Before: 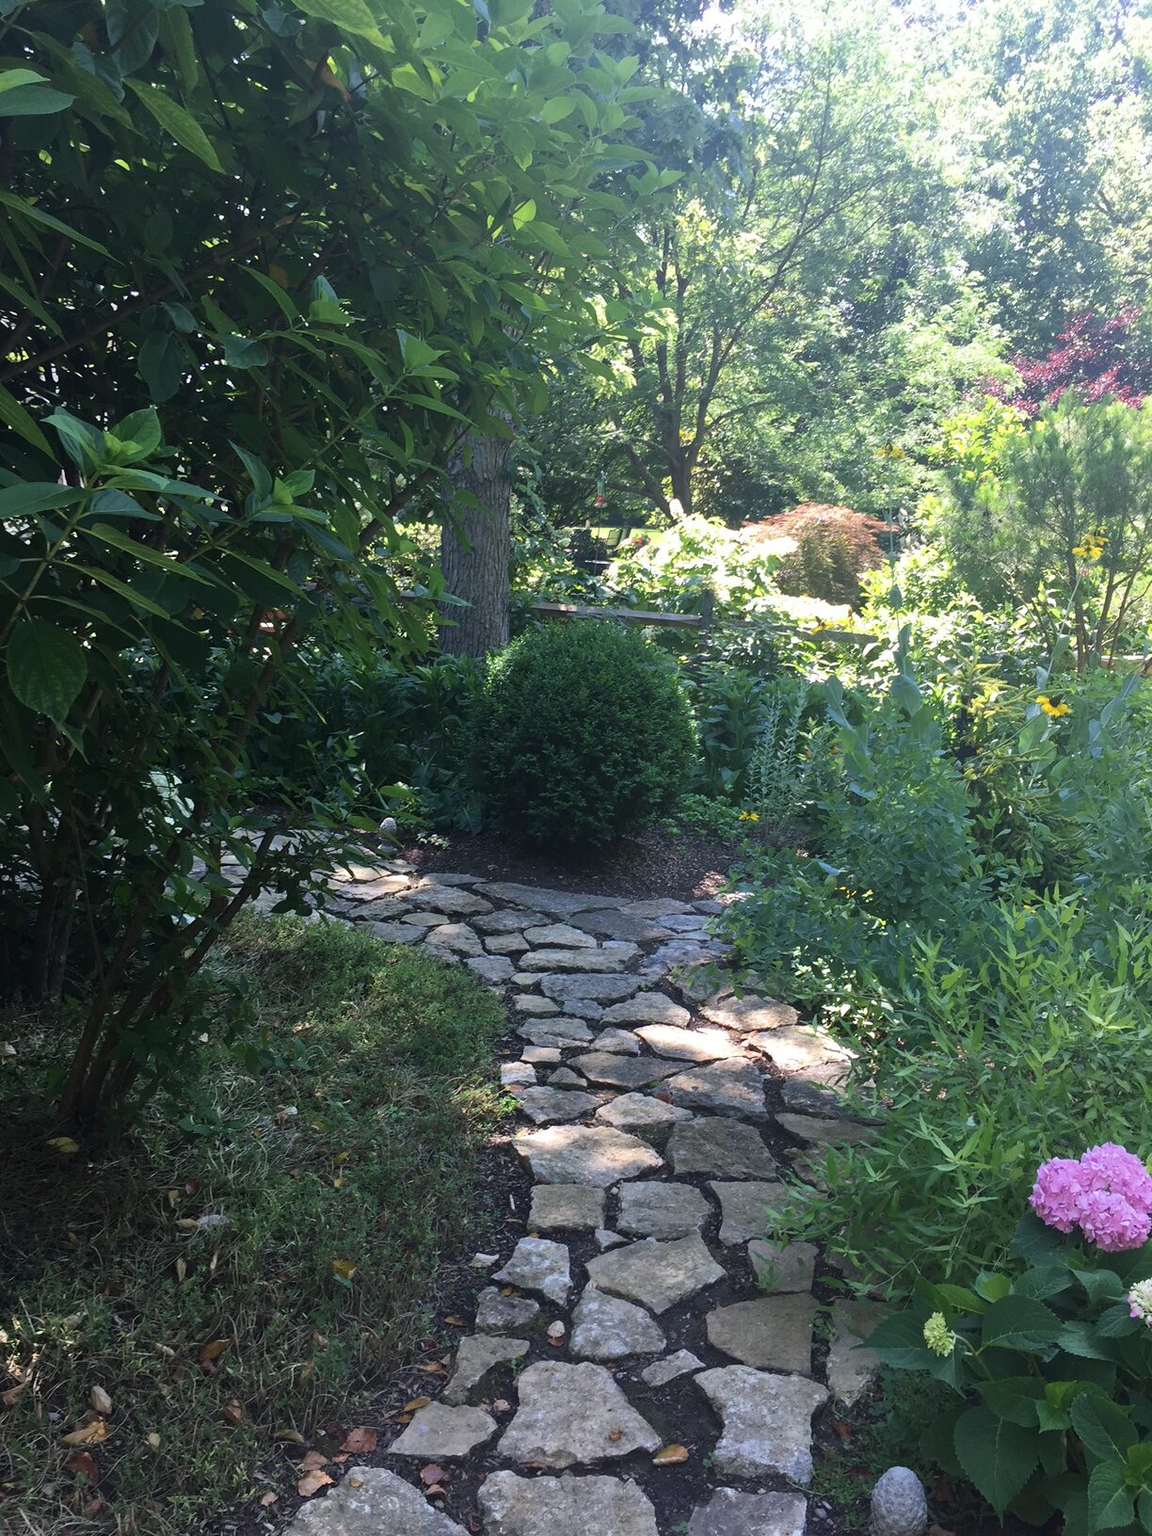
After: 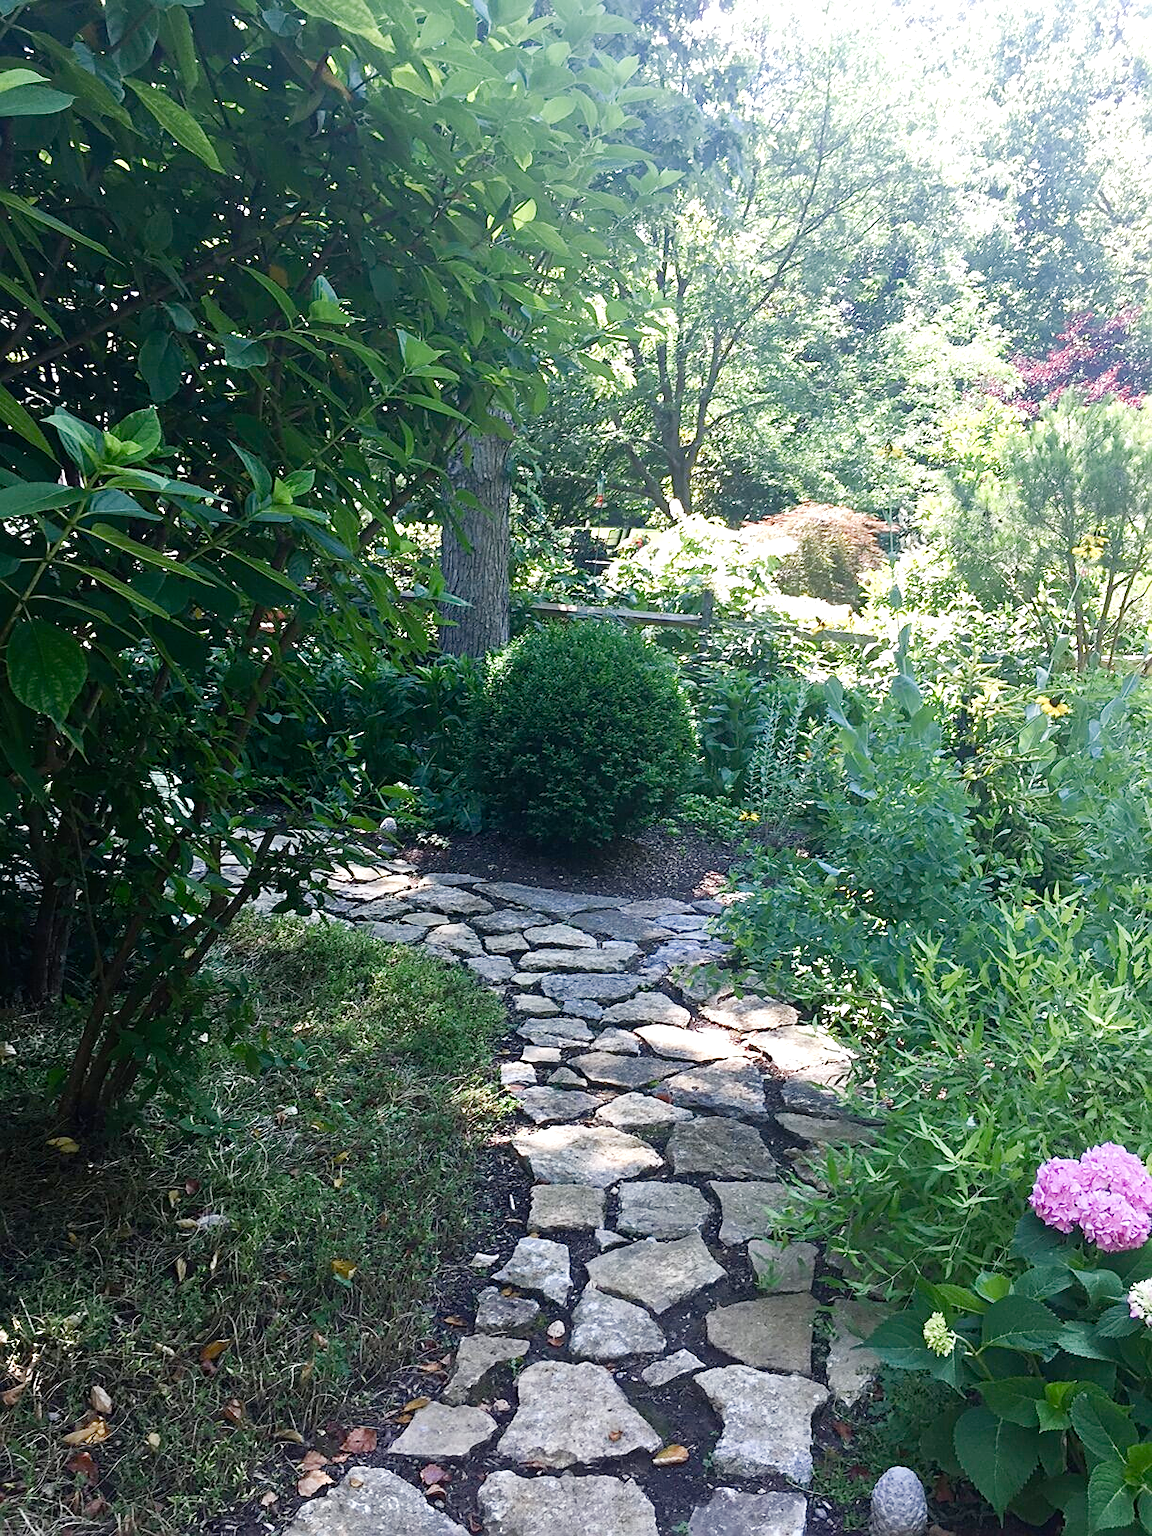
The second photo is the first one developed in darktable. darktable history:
color balance rgb: perceptual saturation grading › global saturation 20%, perceptual saturation grading › highlights -49.52%, perceptual saturation grading › shadows 25.829%, perceptual brilliance grading › highlights 11.626%
tone curve: curves: ch0 [(0, 0) (0.004, 0.001) (0.133, 0.151) (0.325, 0.399) (0.475, 0.579) (0.832, 0.902) (1, 1)], preserve colors none
sharpen: on, module defaults
